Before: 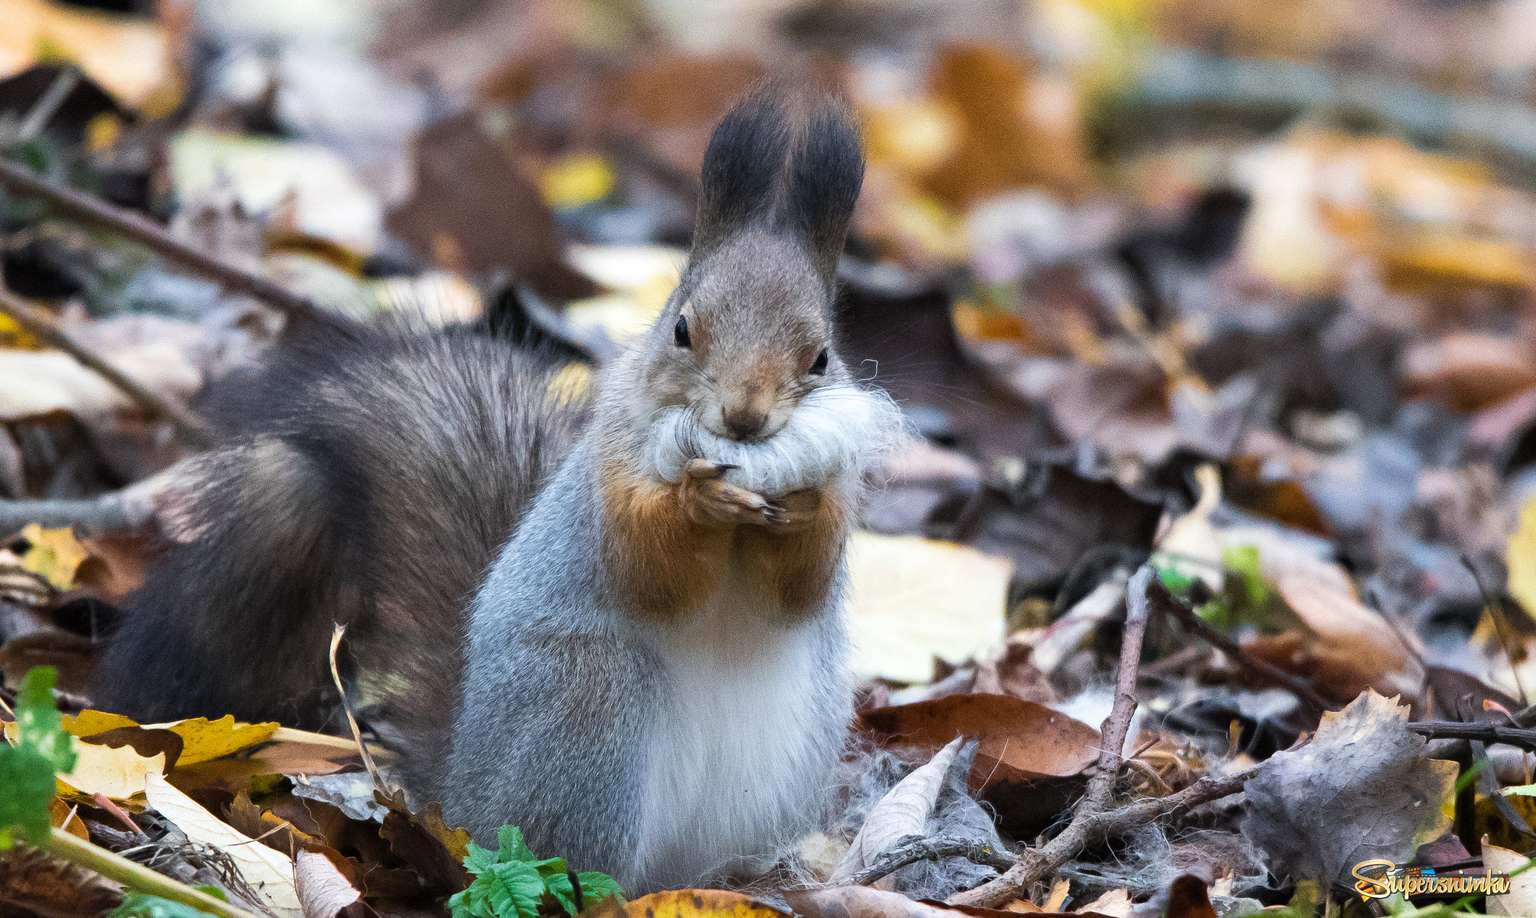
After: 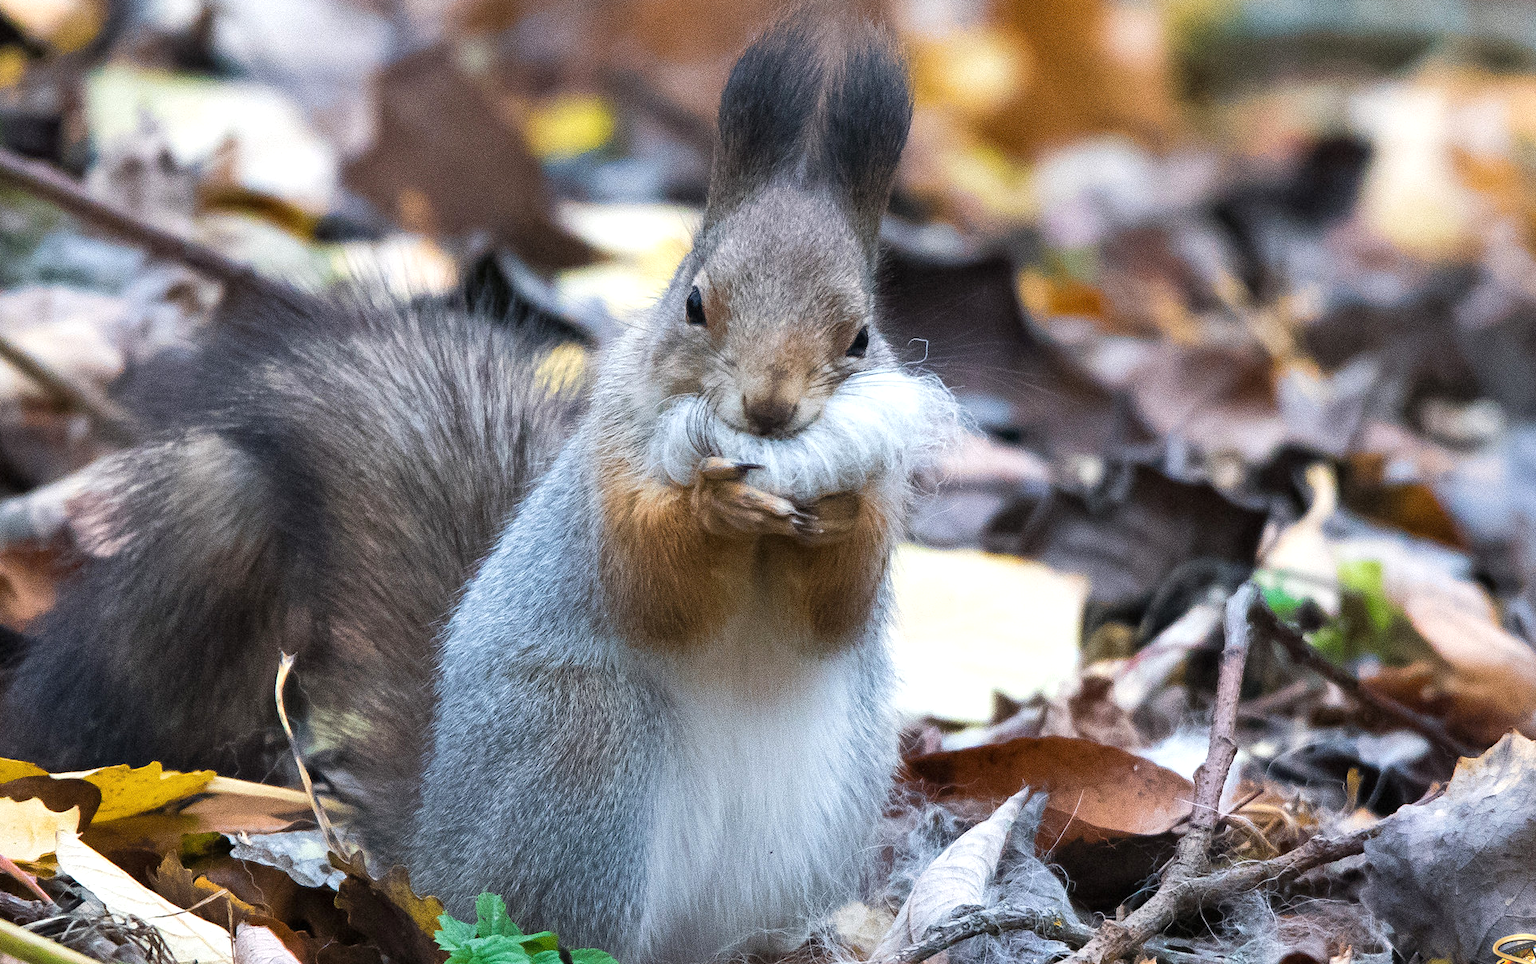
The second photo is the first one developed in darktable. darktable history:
exposure: exposure 0.2 EV, compensate highlight preservation false
shadows and highlights: soften with gaussian
crop: left 6.446%, top 8.188%, right 9.538%, bottom 3.548%
